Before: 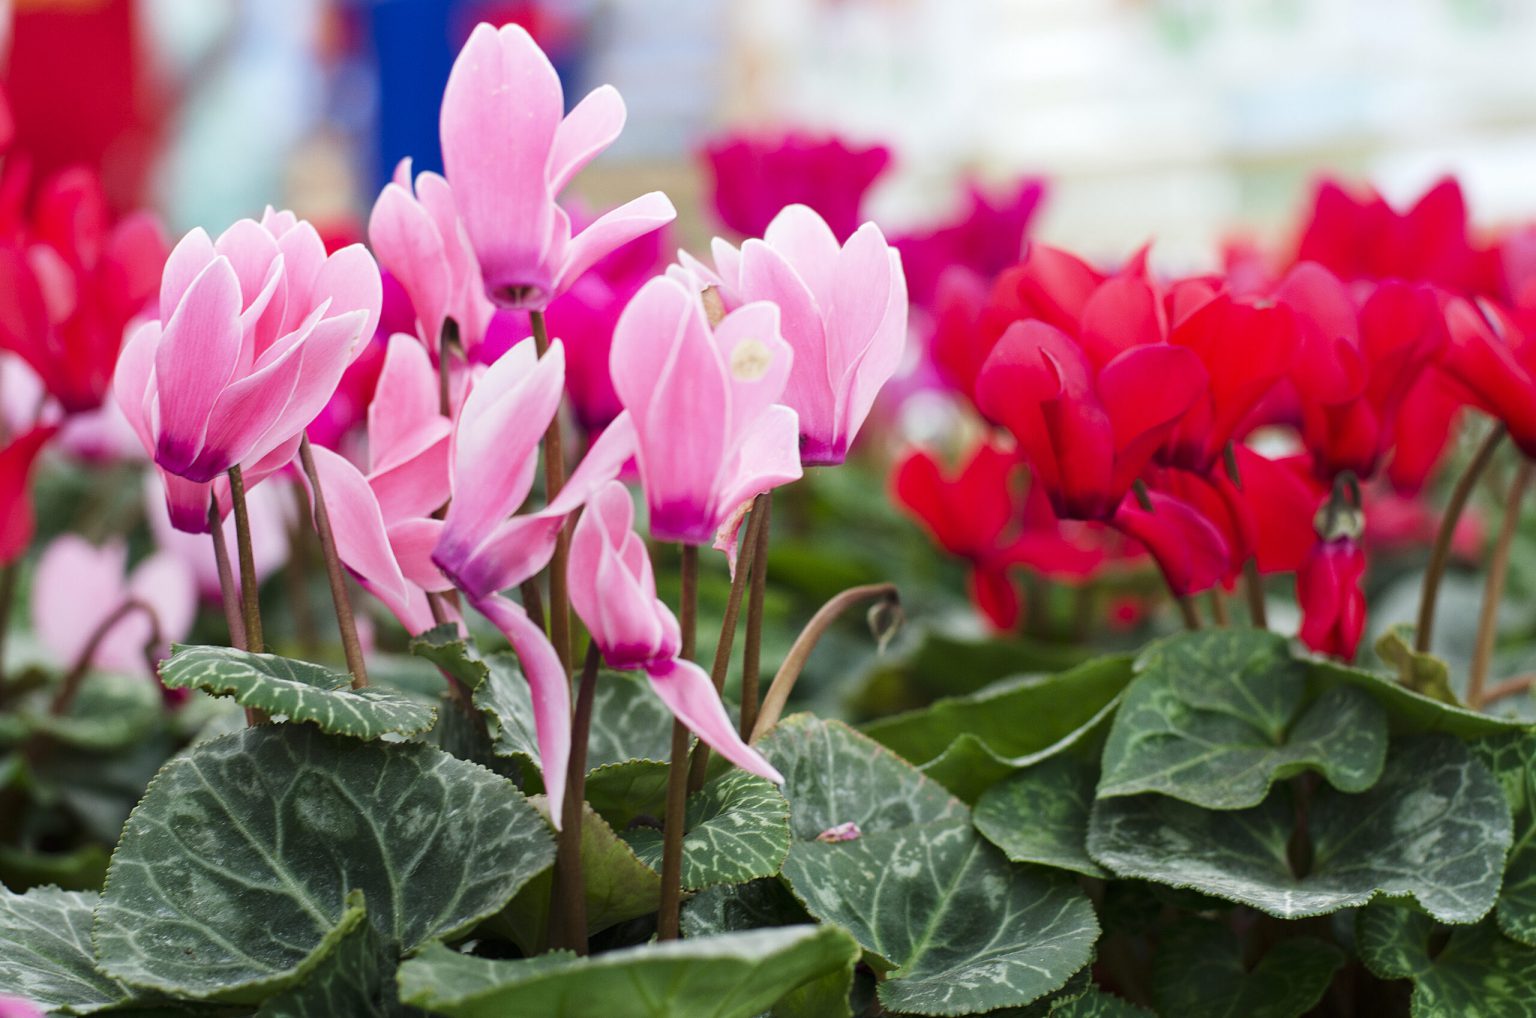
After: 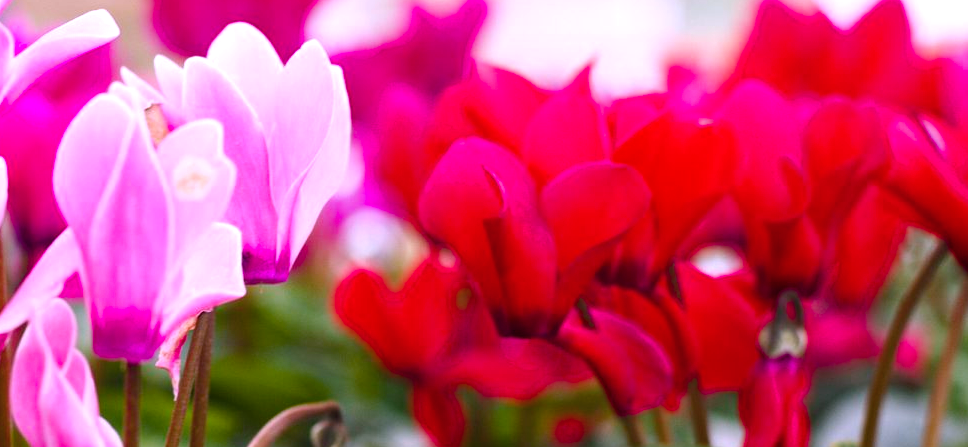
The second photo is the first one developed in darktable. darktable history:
color correction: highlights a* 15.49, highlights b* -20.03
crop: left 36.267%, top 17.92%, right 0.691%, bottom 38.117%
color balance rgb: highlights gain › chroma 0.132%, highlights gain › hue 330.55°, perceptual saturation grading › global saturation 35.996%, perceptual saturation grading › shadows 35.031%, perceptual brilliance grading › highlights 8.524%, perceptual brilliance grading › mid-tones 4.274%, perceptual brilliance grading › shadows 1.402%
